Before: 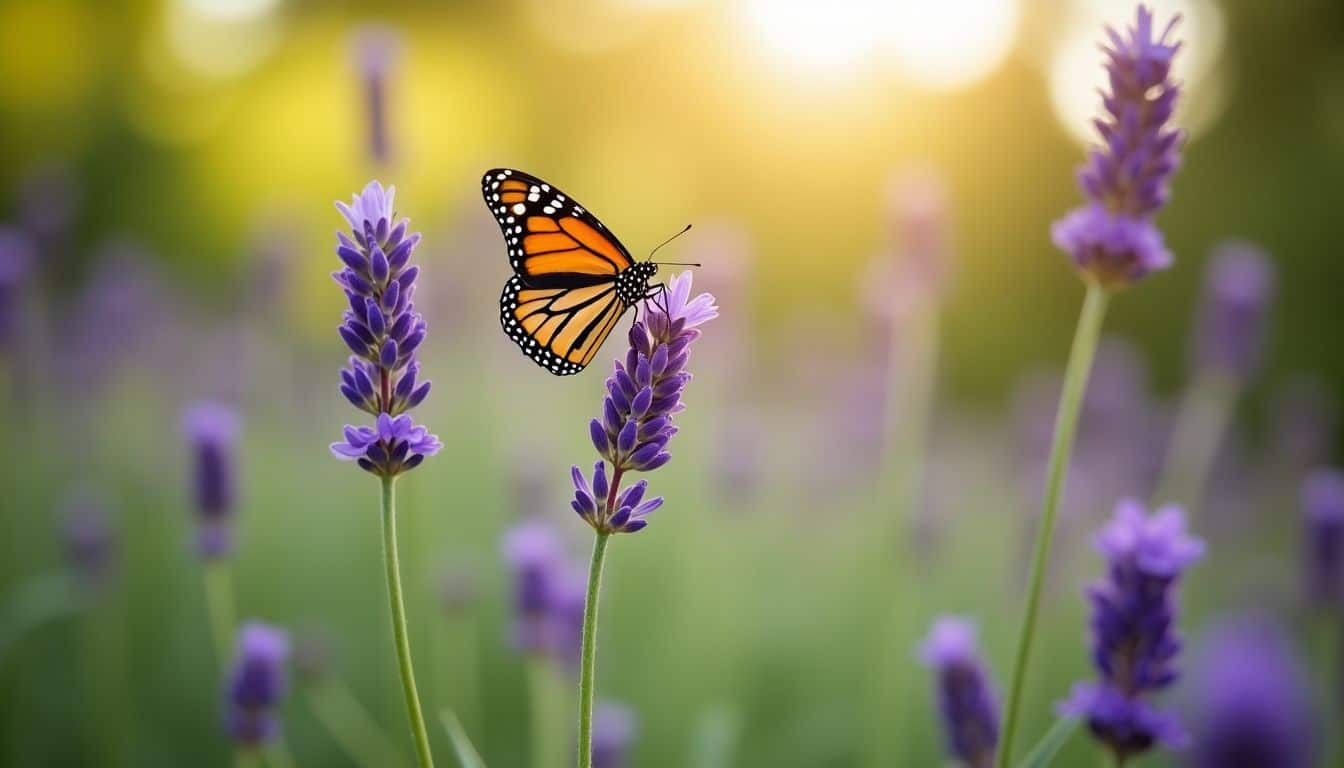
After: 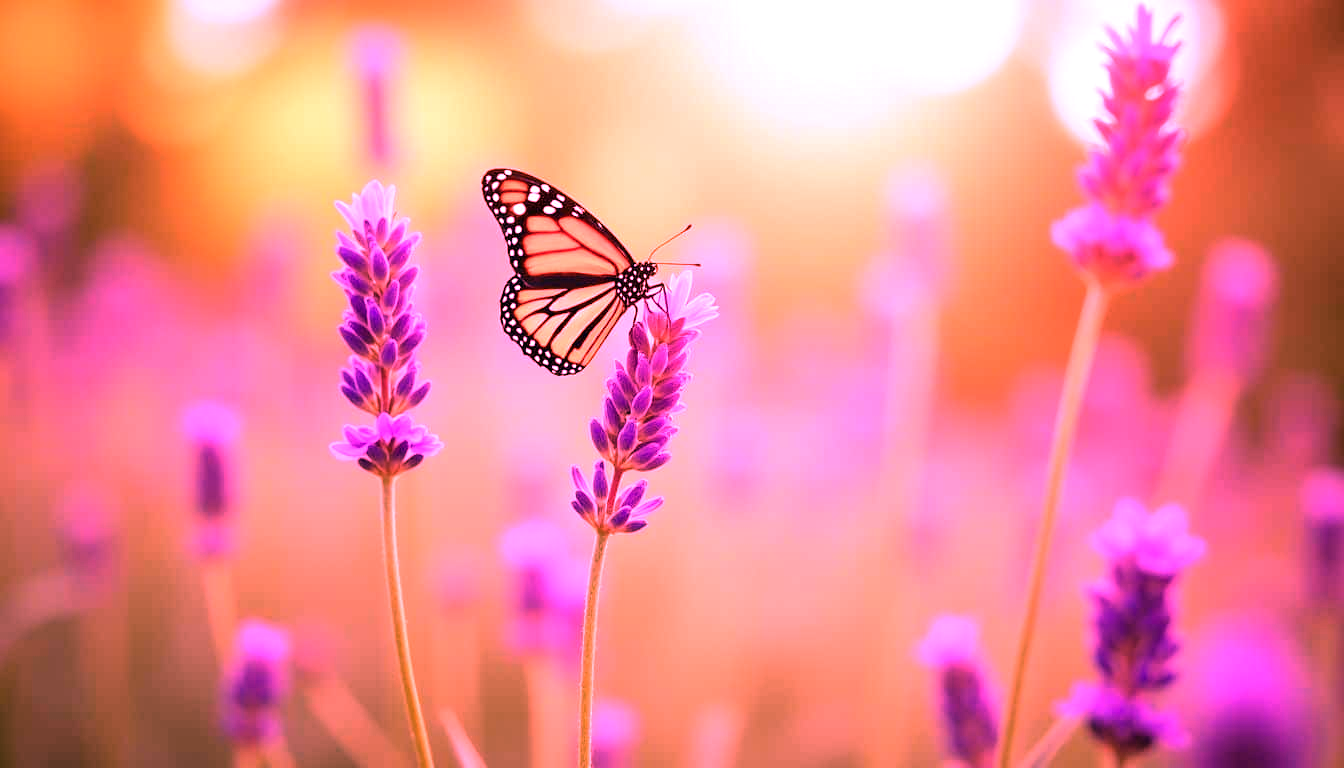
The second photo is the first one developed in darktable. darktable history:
color calibration: output R [1.003, 0.027, -0.041, 0], output G [-0.018, 1.043, -0.038, 0], output B [0.071, -0.086, 1.017, 0], illuminant as shot in camera, x 0.359, y 0.362, temperature 4570.54 K
white balance: red 2.658, blue 1.403
